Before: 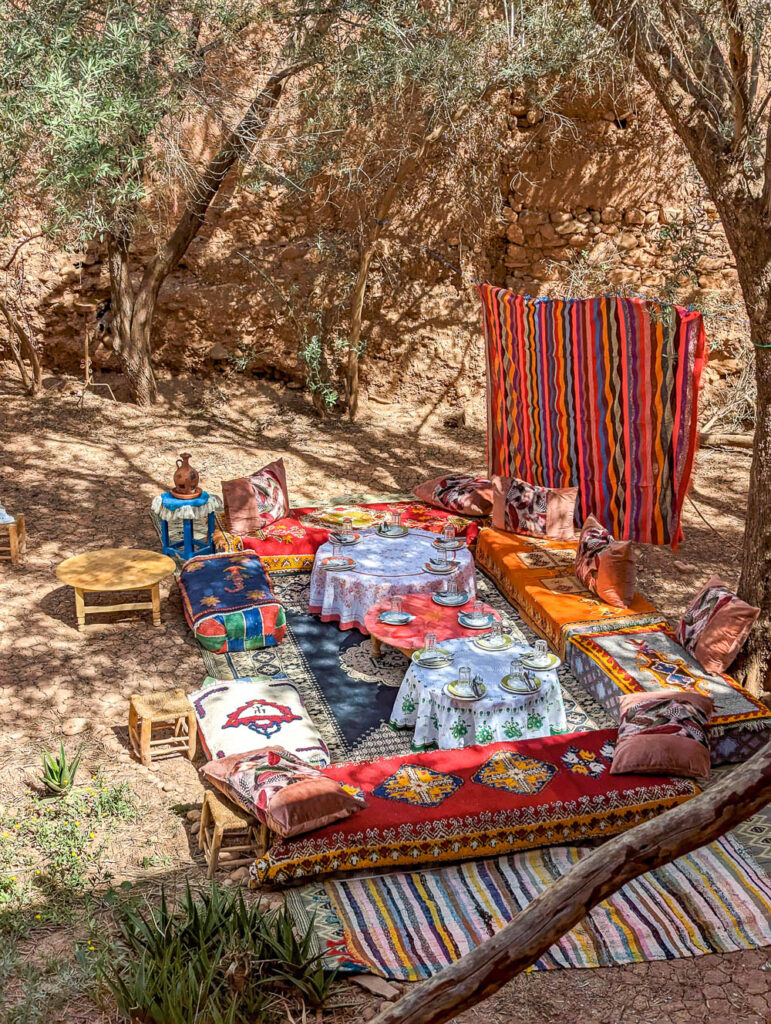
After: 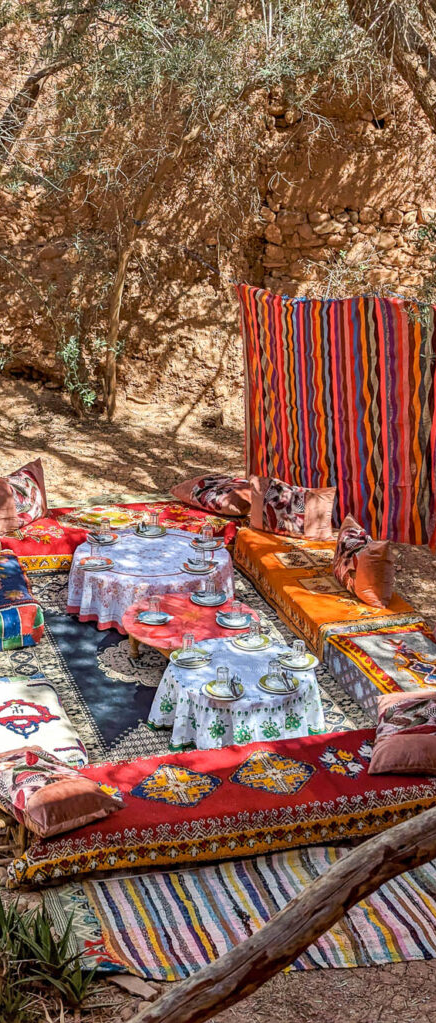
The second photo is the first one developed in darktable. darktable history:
crop: left 31.458%, top 0%, right 11.876%
shadows and highlights: radius 108.52, shadows 44.07, highlights -67.8, low approximation 0.01, soften with gaussian
